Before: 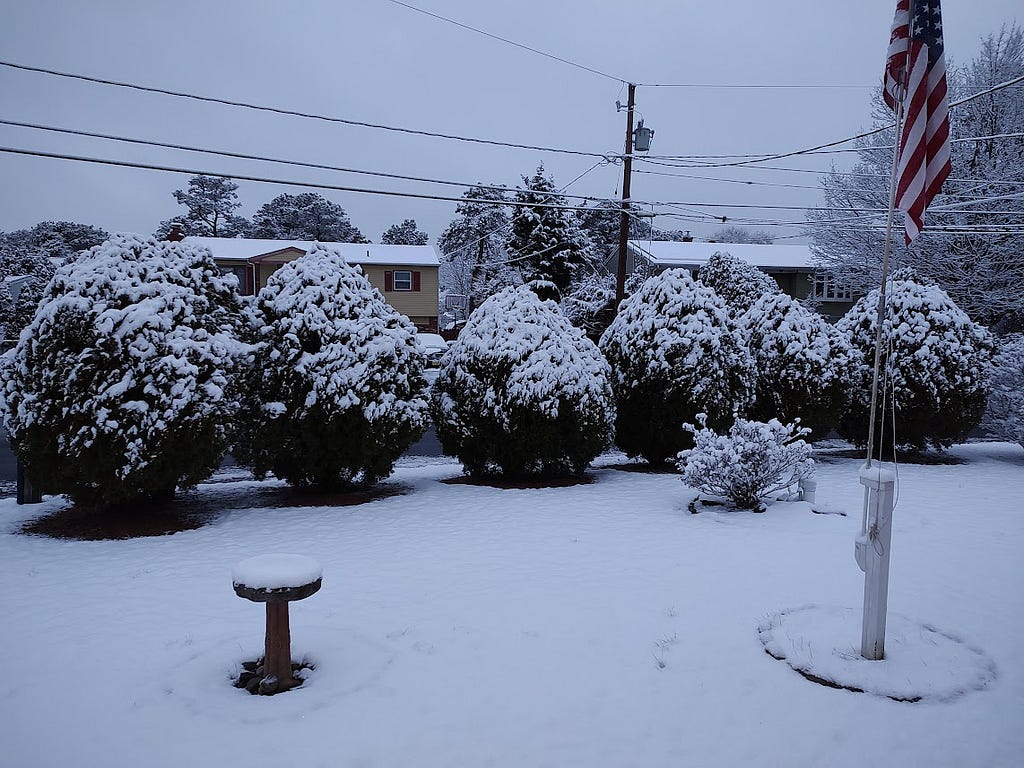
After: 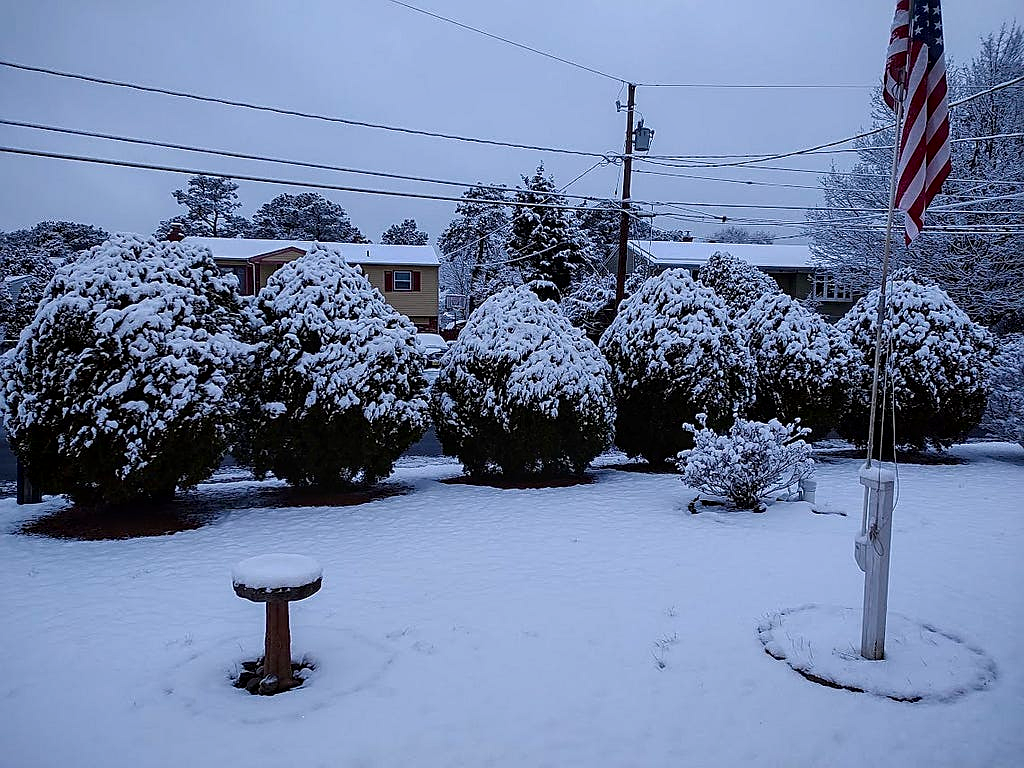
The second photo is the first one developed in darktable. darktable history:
local contrast: detail 130%
sharpen: on, module defaults
contrast brightness saturation: brightness -0.02, saturation 0.35
shadows and highlights: shadows -30, highlights 30
